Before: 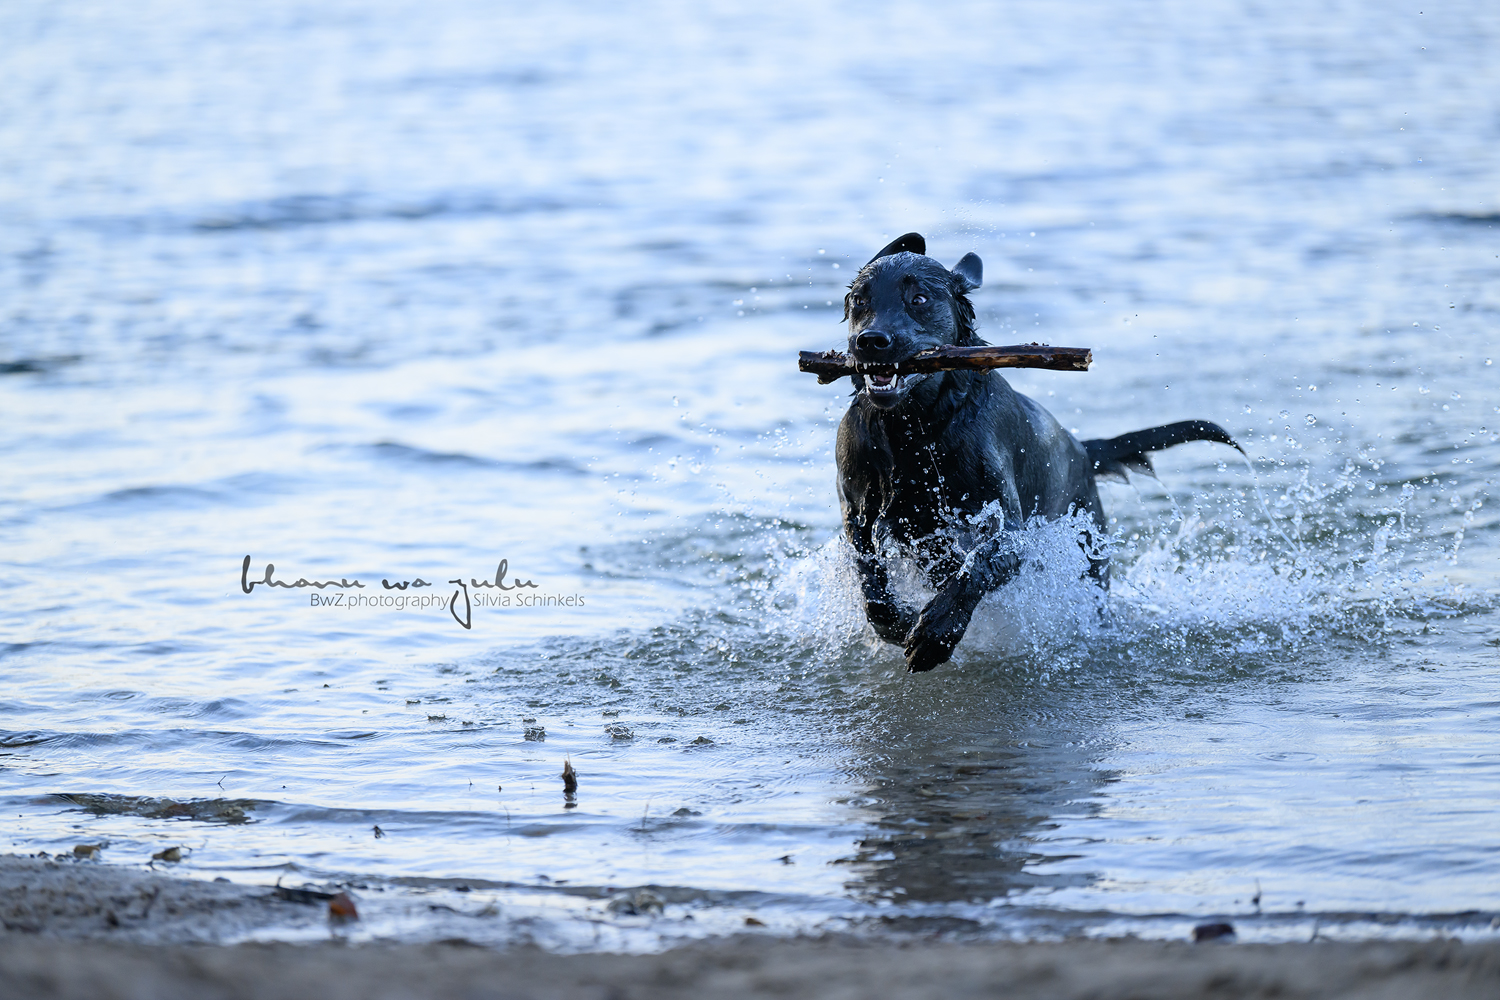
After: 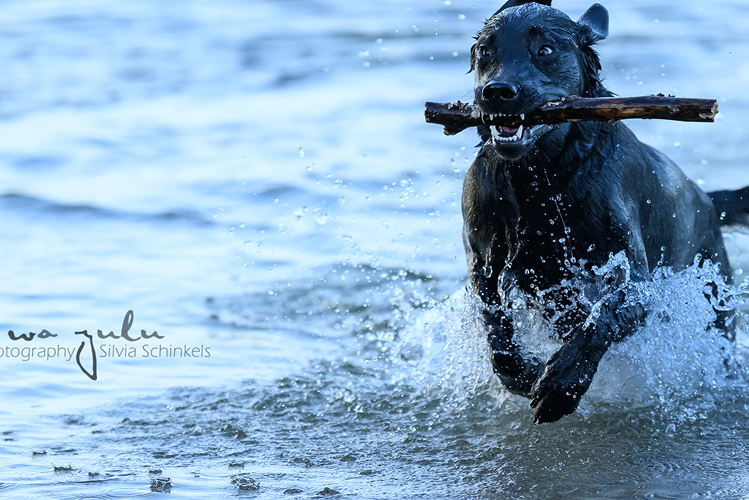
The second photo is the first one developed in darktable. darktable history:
crop: left 25%, top 25%, right 25%, bottom 25%
color calibration: illuminant Planckian (black body), adaptation linear Bradford (ICC v4), x 0.361, y 0.366, temperature 4511.61 K, saturation algorithm version 1 (2020)
